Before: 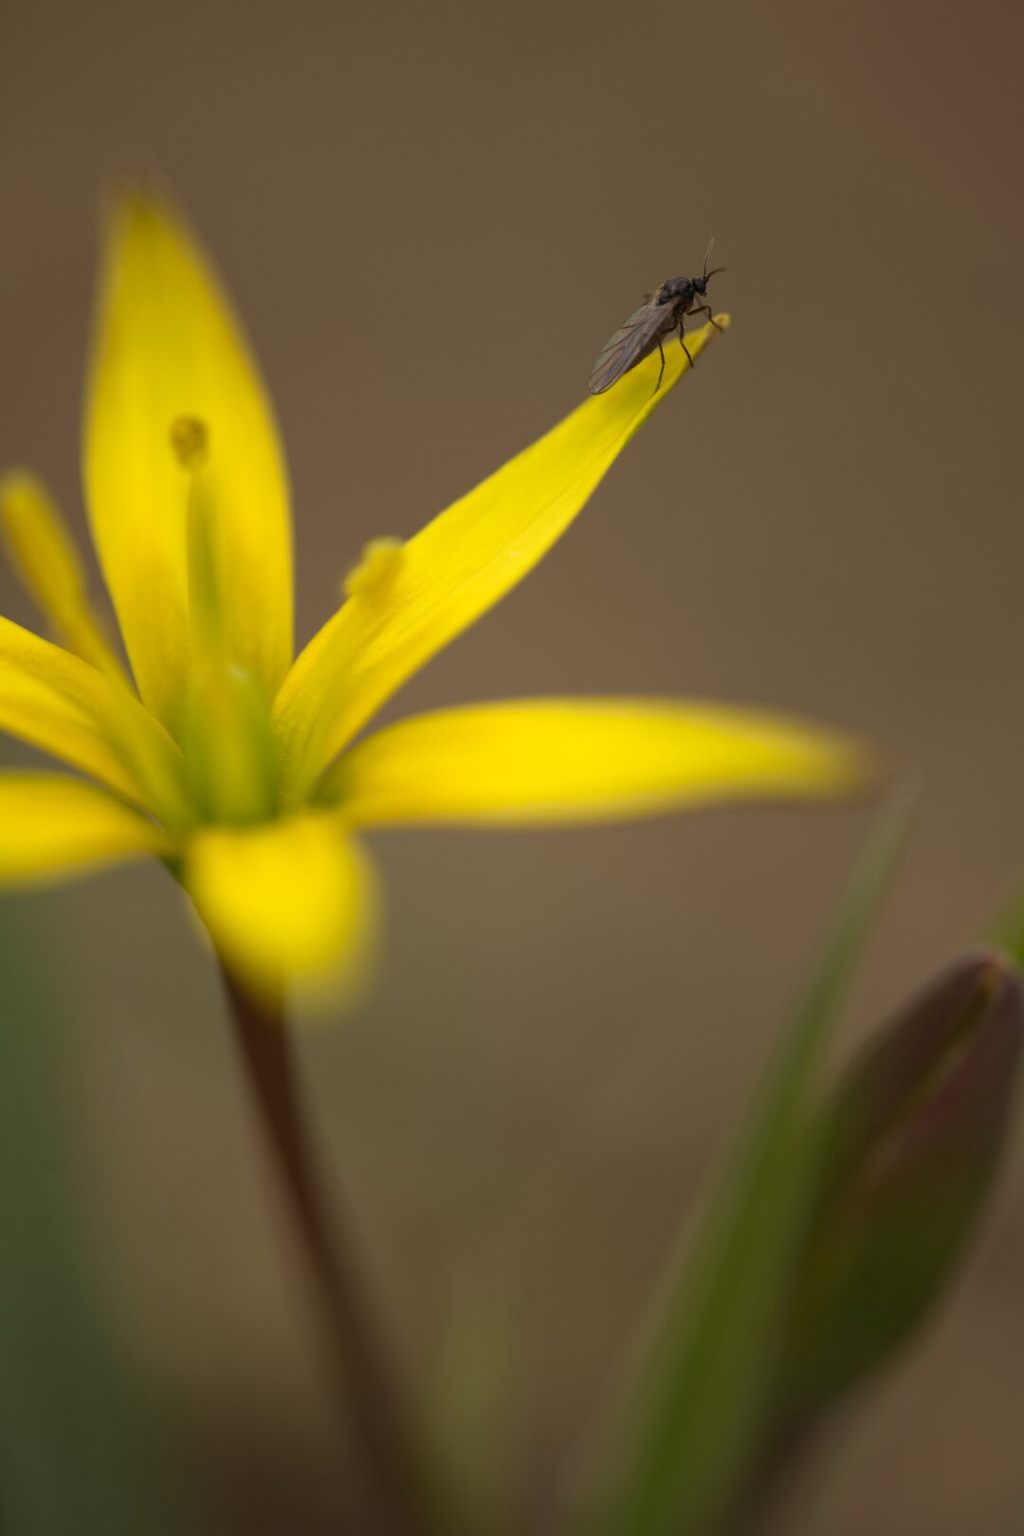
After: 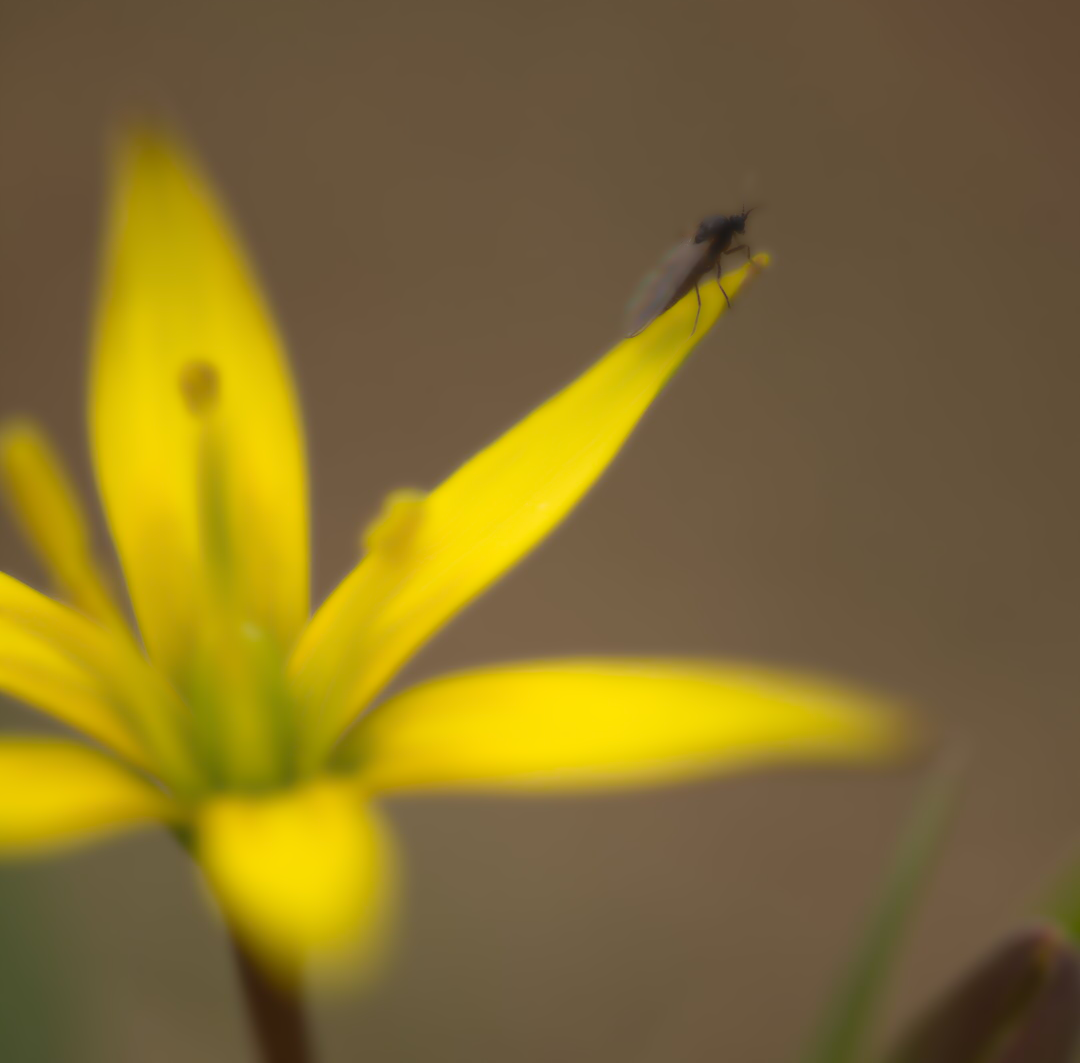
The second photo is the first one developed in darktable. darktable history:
crop and rotate: top 4.848%, bottom 29.503%
lowpass: radius 4, soften with bilateral filter, unbound 0
